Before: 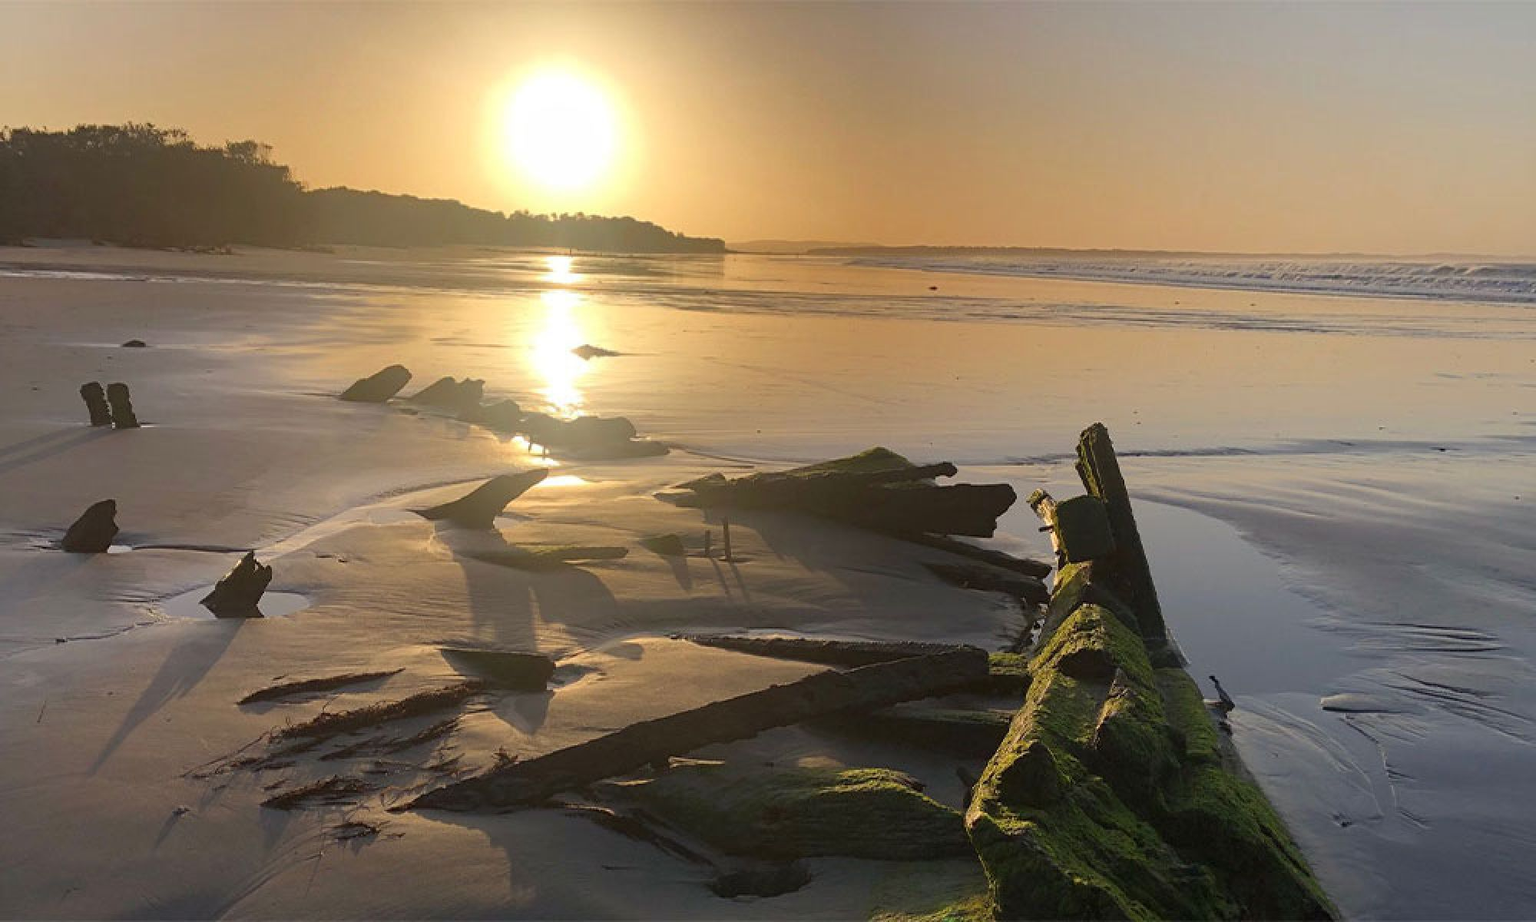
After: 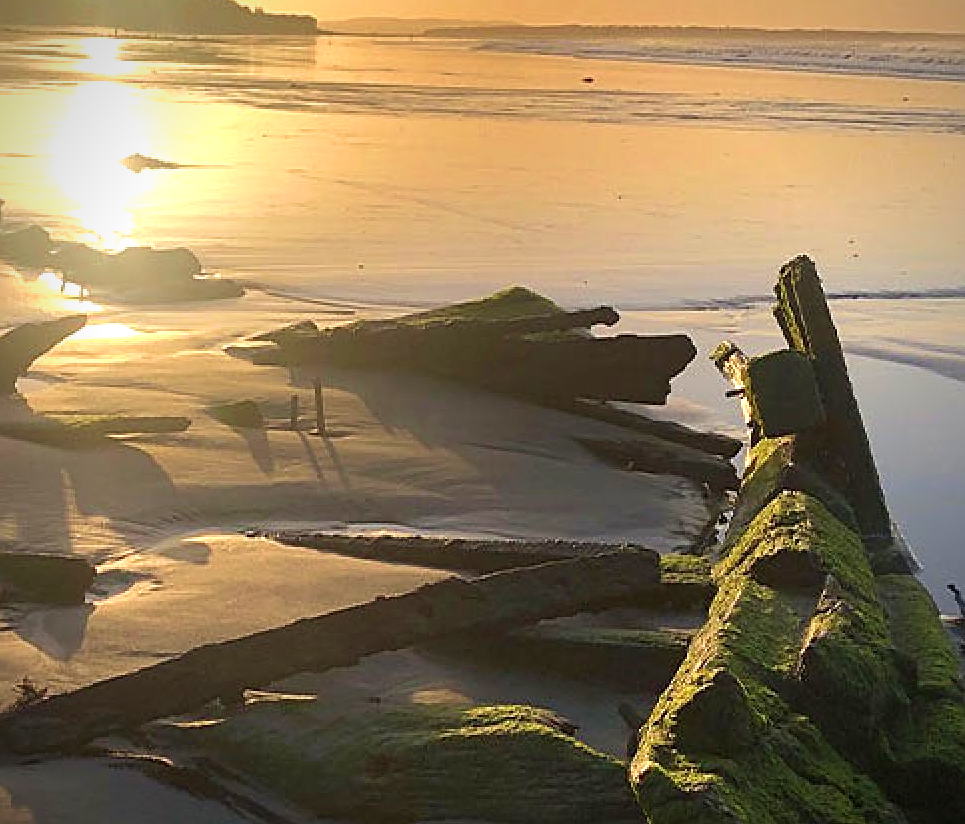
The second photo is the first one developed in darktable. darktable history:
sharpen: on, module defaults
exposure: black level correction 0, exposure 0.7 EV, compensate exposure bias true, compensate highlight preservation false
crop: left 31.379%, top 24.658%, right 20.326%, bottom 6.628%
vignetting: saturation 0, unbound false
velvia: on, module defaults
